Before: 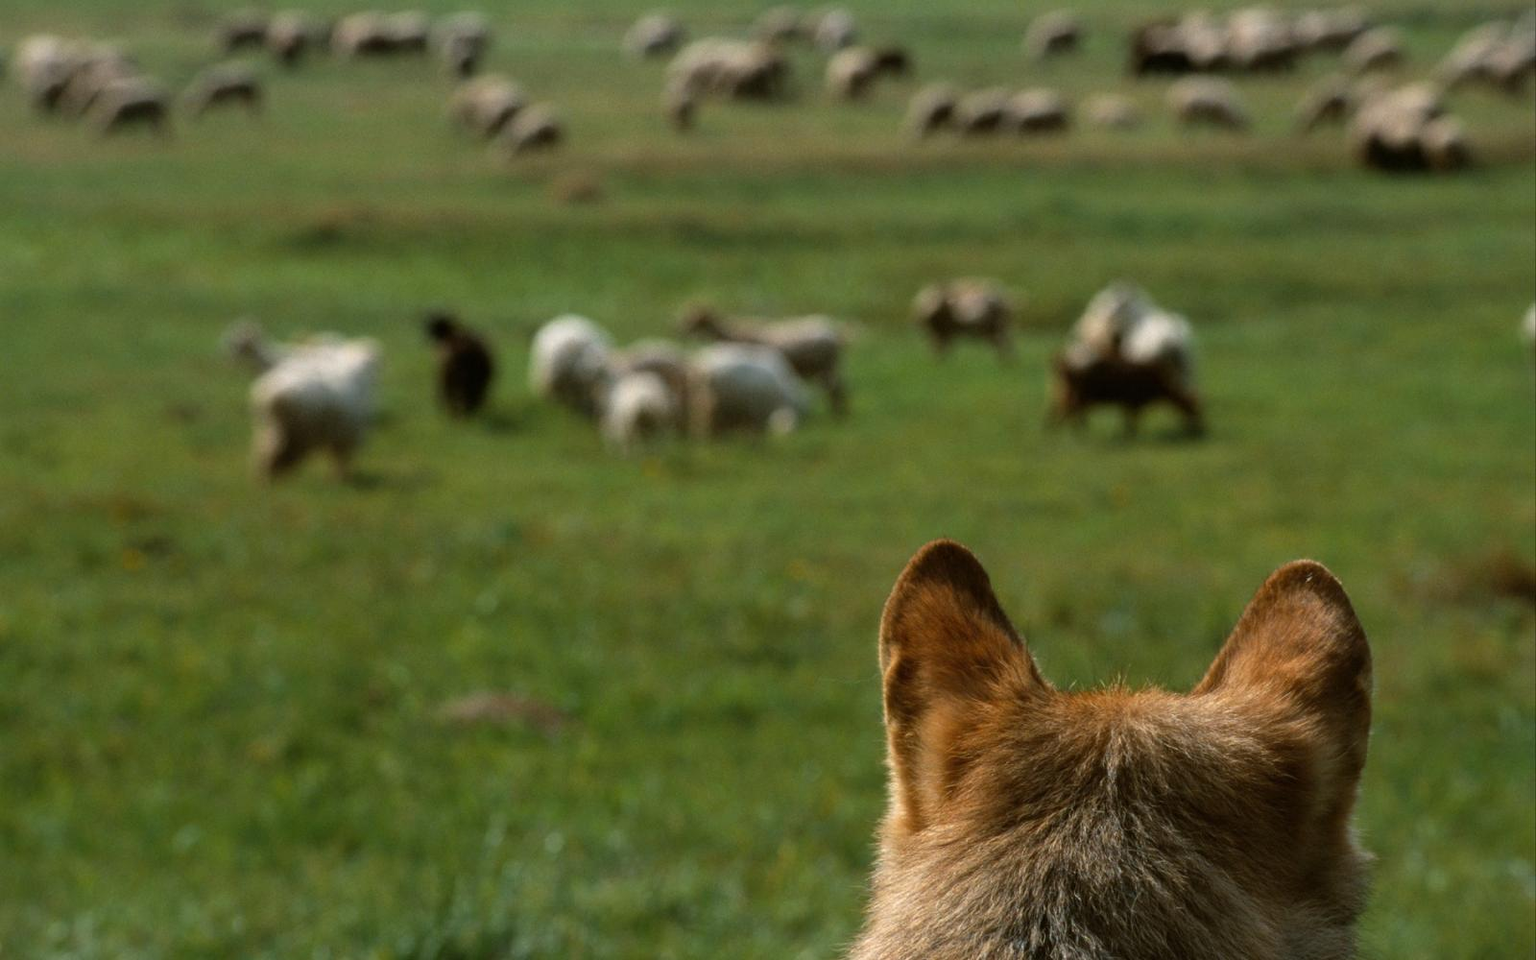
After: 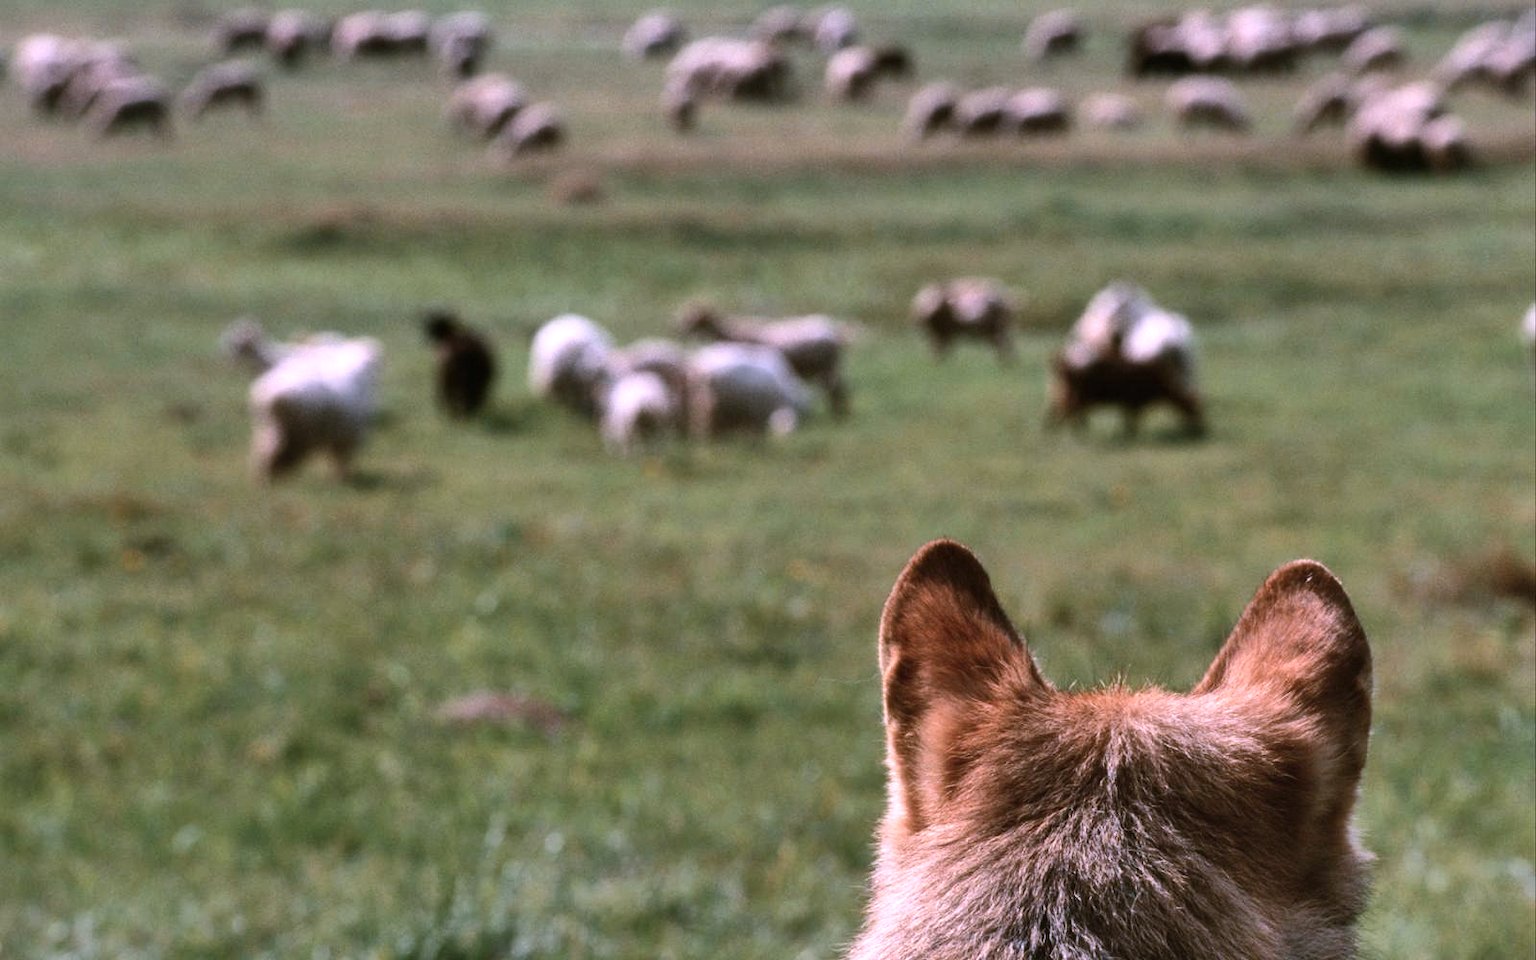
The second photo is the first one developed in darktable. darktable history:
color calibration: illuminant as shot in camera, x 0.358, y 0.373, temperature 4628.91 K
shadows and highlights: radius 110.86, shadows 51.09, white point adjustment 9.16, highlights -4.17, highlights color adjustment 32.2%, soften with gaussian
color correction: highlights a* 15.46, highlights b* -20.56
contrast brightness saturation: contrast 0.24, brightness 0.09
